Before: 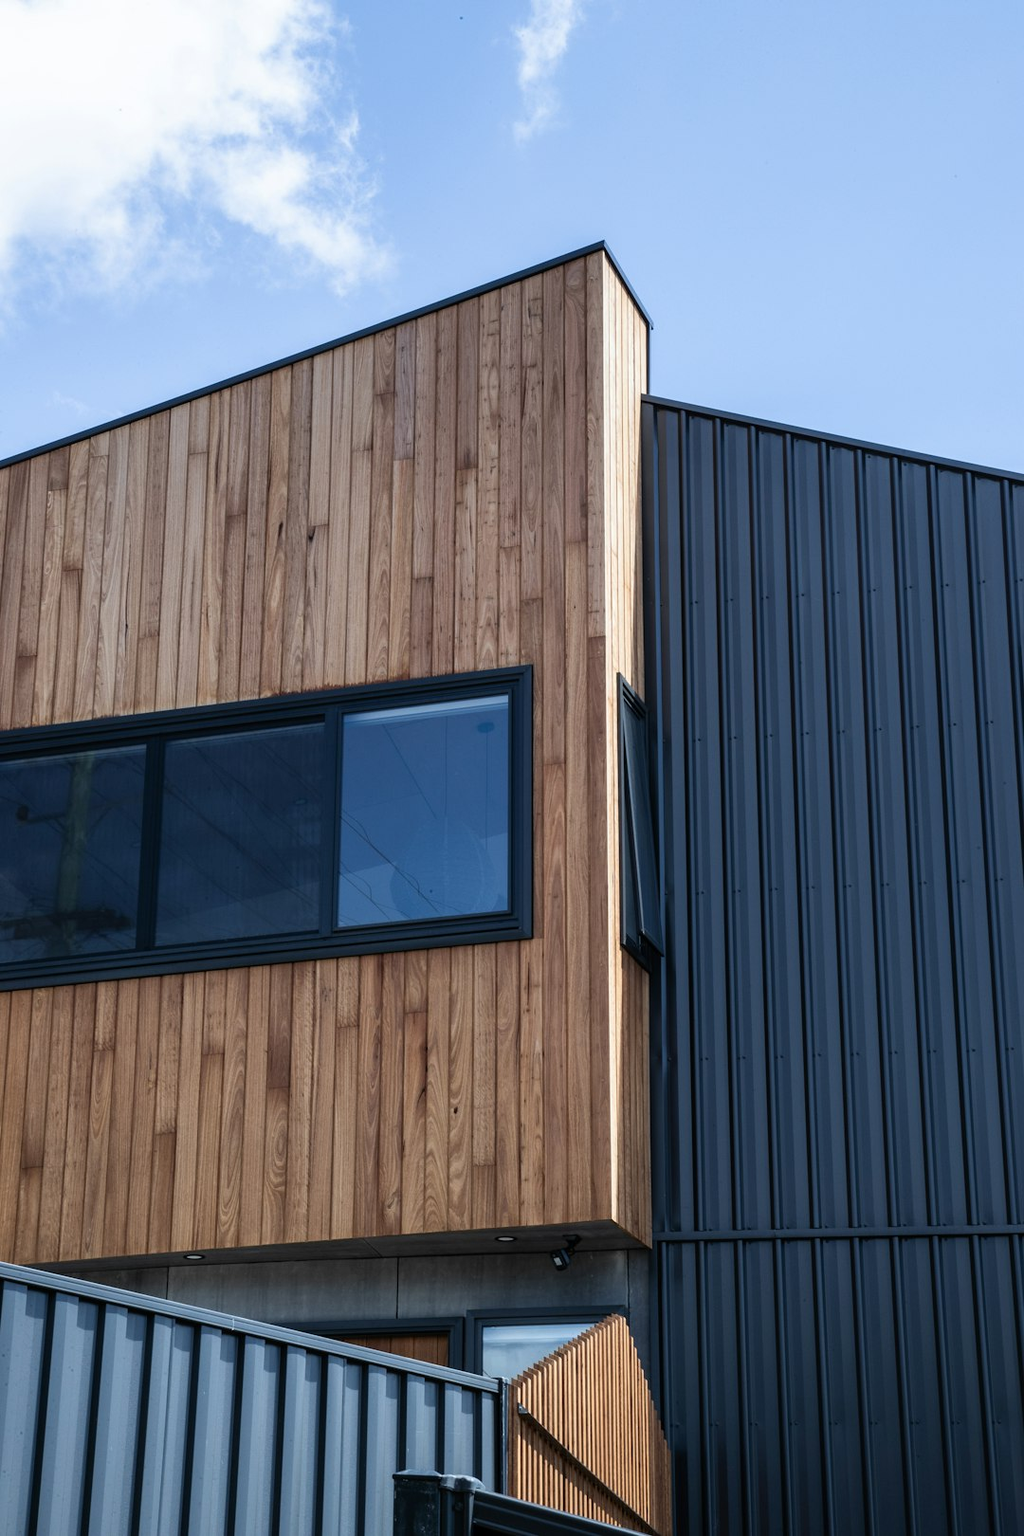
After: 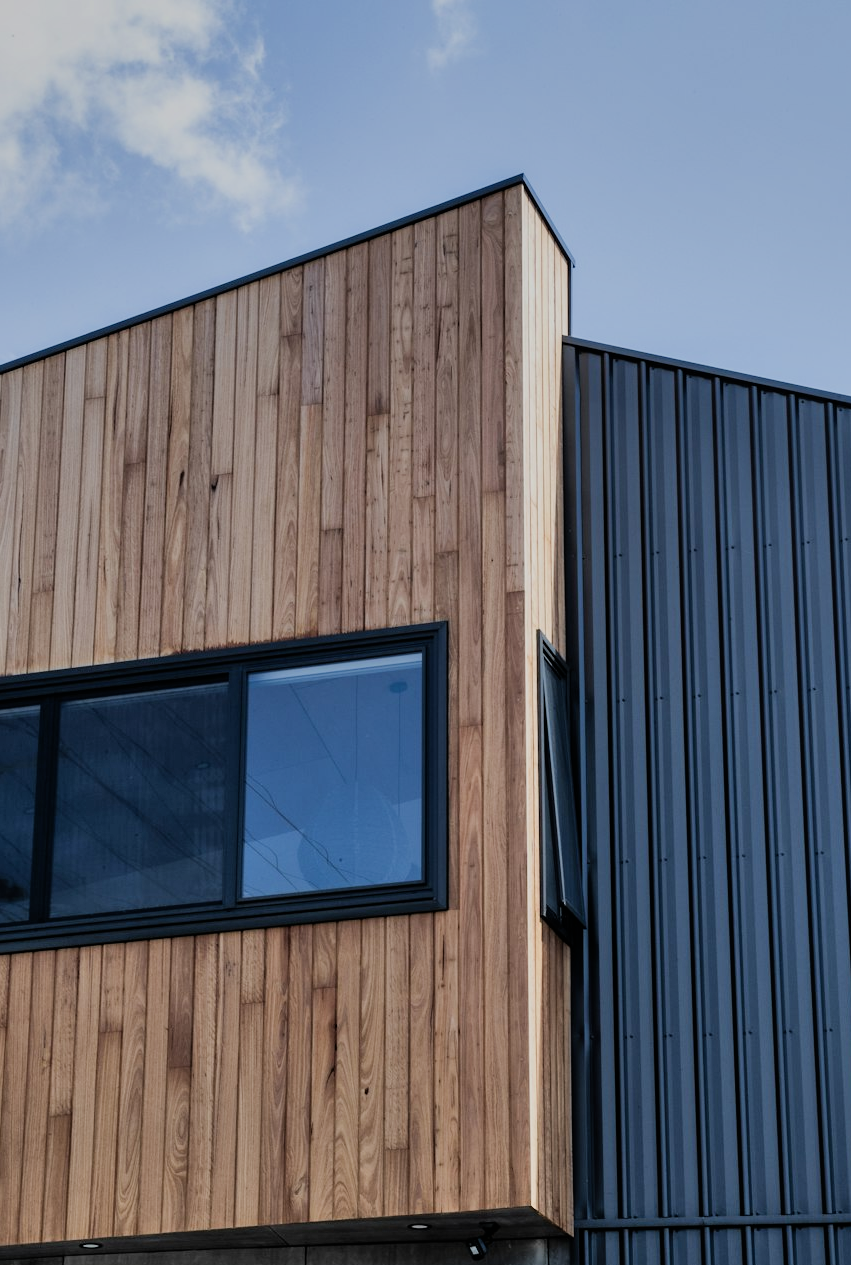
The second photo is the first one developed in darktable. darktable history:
tone equalizer: edges refinement/feathering 500, mask exposure compensation -1.57 EV, preserve details no
filmic rgb: black relative exposure -7.65 EV, white relative exposure 4.56 EV, hardness 3.61
crop and rotate: left 10.715%, top 4.986%, right 10.41%, bottom 16.885%
shadows and highlights: white point adjustment 0.063, highlights color adjustment 73.59%, soften with gaussian
